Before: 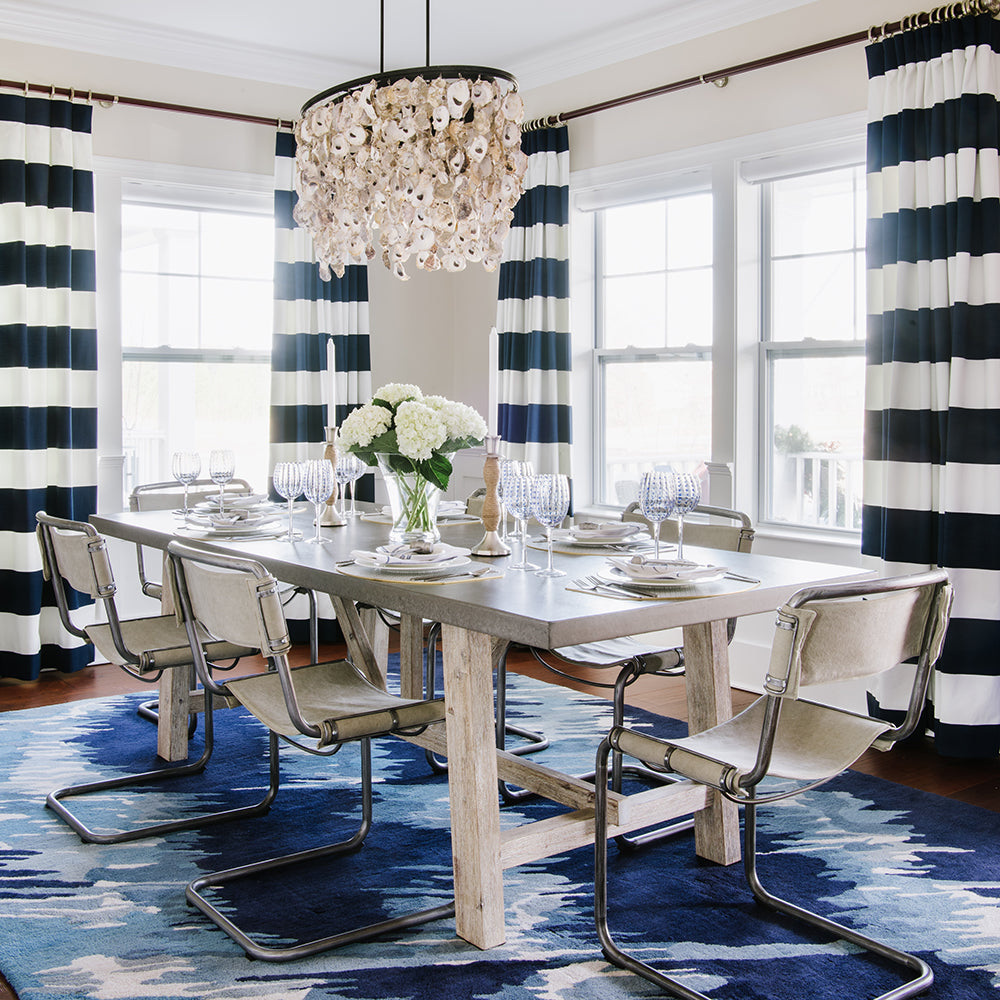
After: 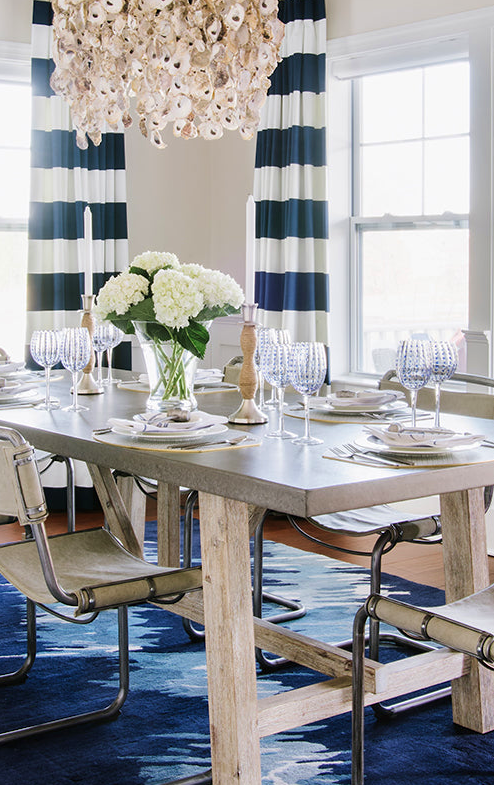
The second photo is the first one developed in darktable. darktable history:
crop and rotate: angle 0.02°, left 24.353%, top 13.219%, right 26.156%, bottom 8.224%
velvia: strength 21.76%
